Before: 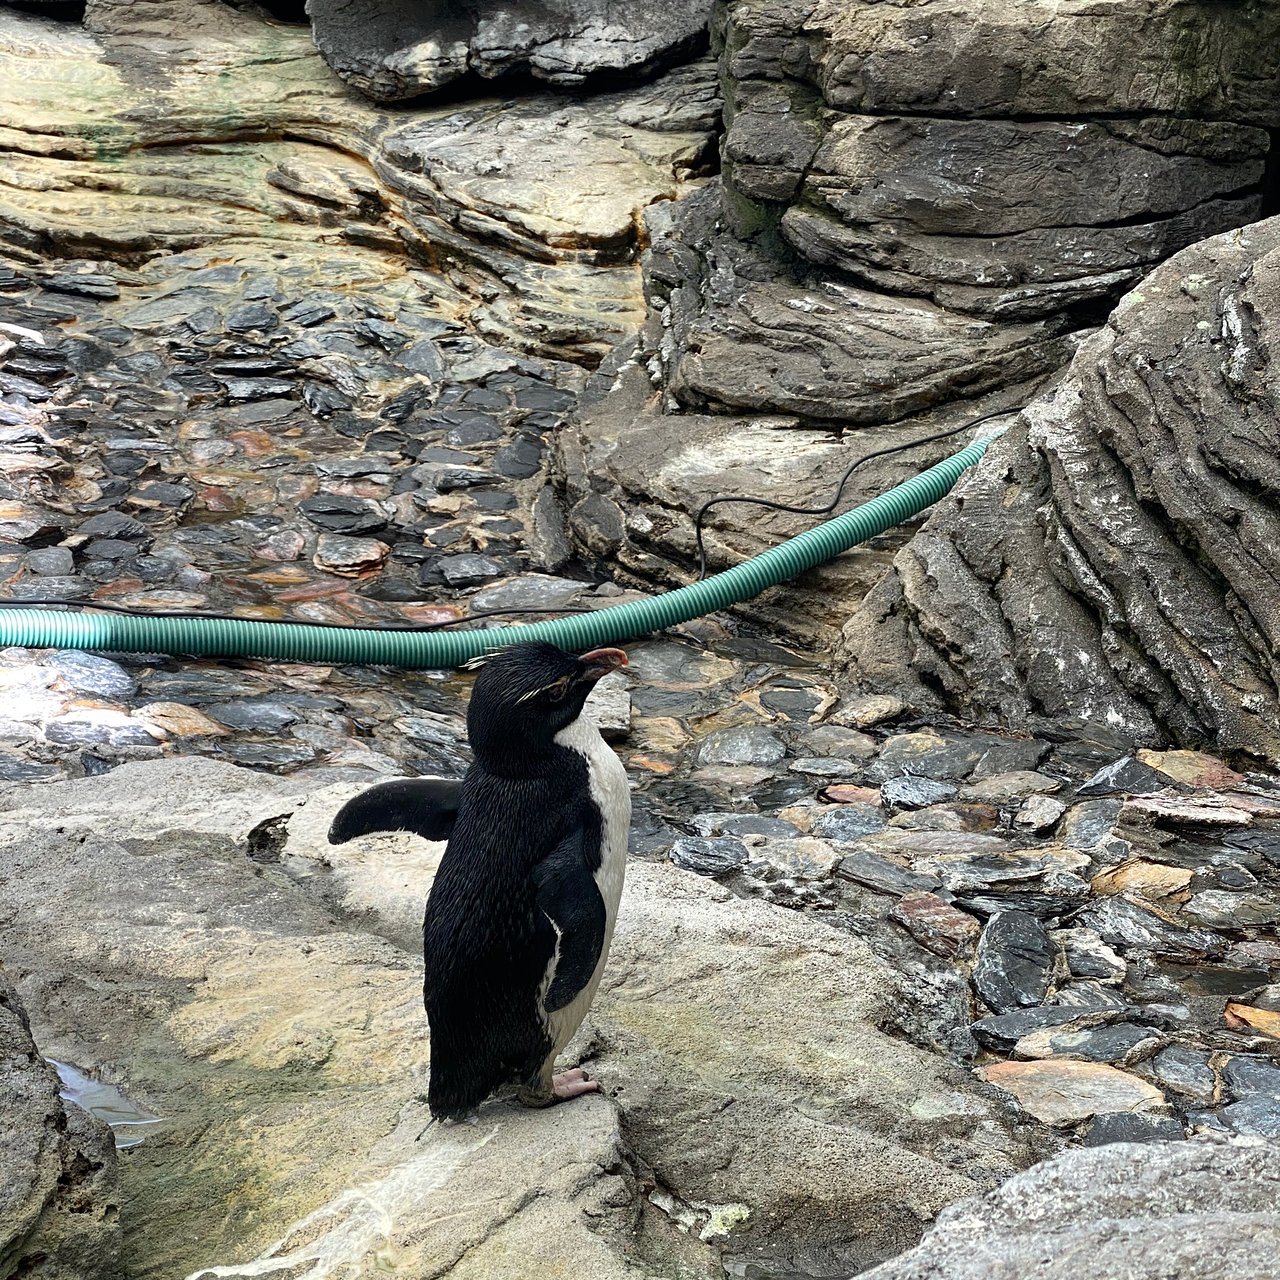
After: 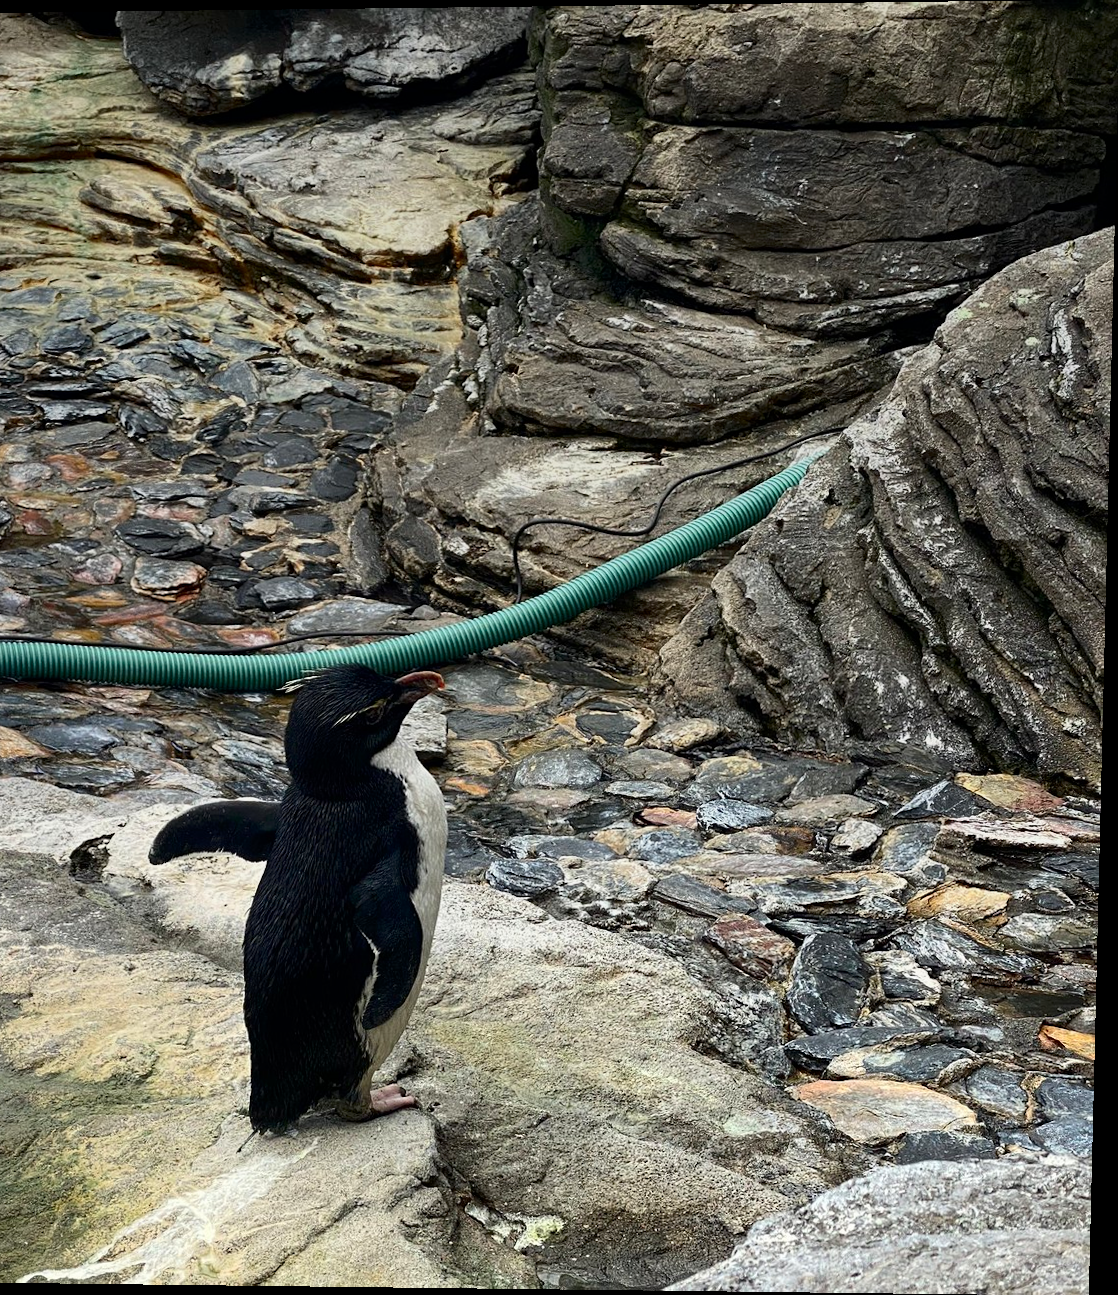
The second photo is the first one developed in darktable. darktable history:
exposure: exposure -0.021 EV, compensate highlight preservation false
contrast brightness saturation: contrast 0.13, brightness -0.05, saturation 0.16
crop and rotate: left 14.584%
rotate and perspective: lens shift (vertical) 0.048, lens shift (horizontal) -0.024, automatic cropping off
graduated density: on, module defaults
